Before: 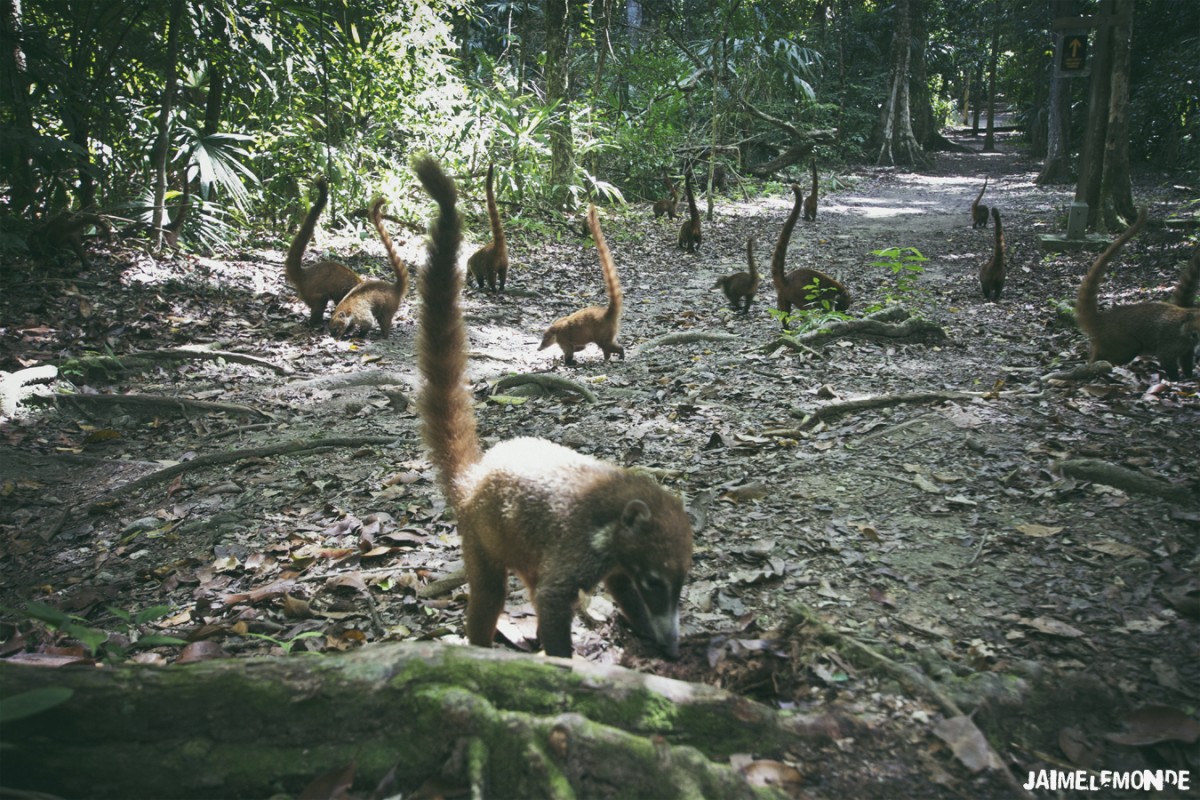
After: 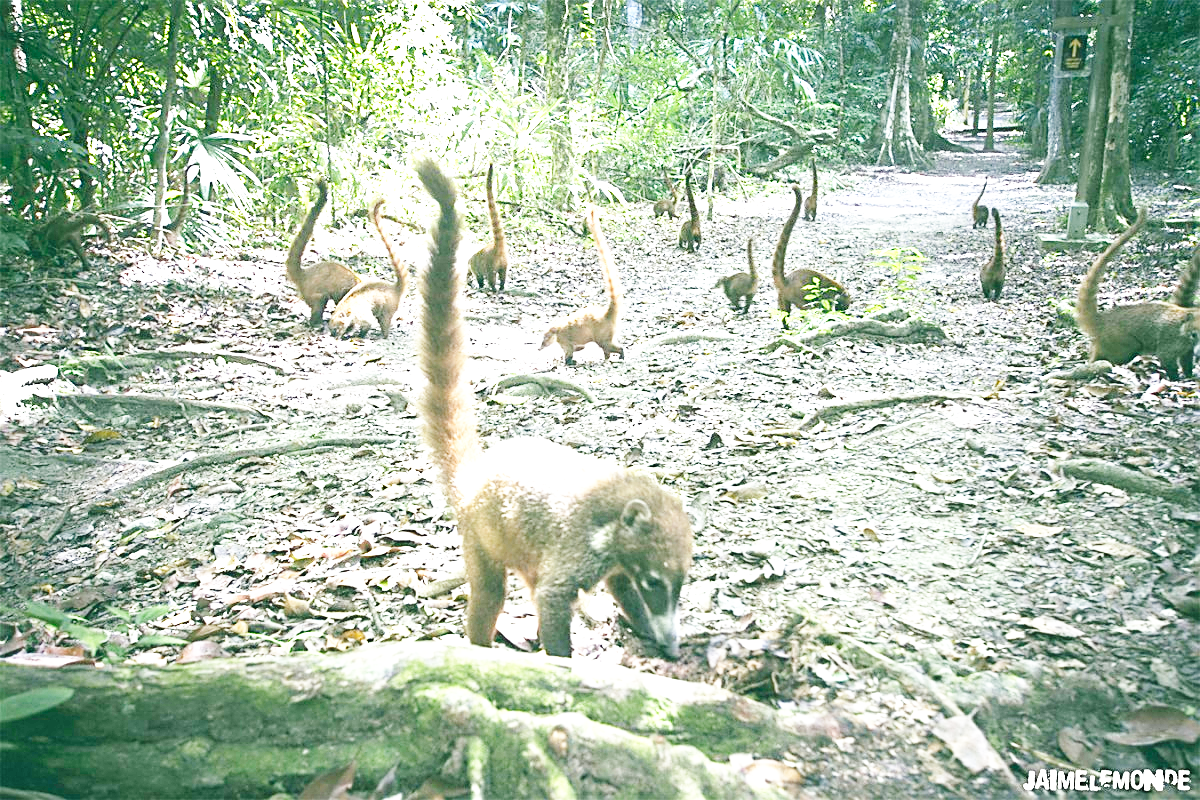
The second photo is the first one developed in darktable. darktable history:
base curve: curves: ch0 [(0, 0) (0, 0) (0.002, 0.001) (0.008, 0.003) (0.019, 0.011) (0.037, 0.037) (0.064, 0.11) (0.102, 0.232) (0.152, 0.379) (0.216, 0.524) (0.296, 0.665) (0.394, 0.789) (0.512, 0.881) (0.651, 0.945) (0.813, 0.986) (1, 1)], preserve colors none
sharpen: on, module defaults
exposure: black level correction 0, exposure 1.668 EV, compensate highlight preservation false
